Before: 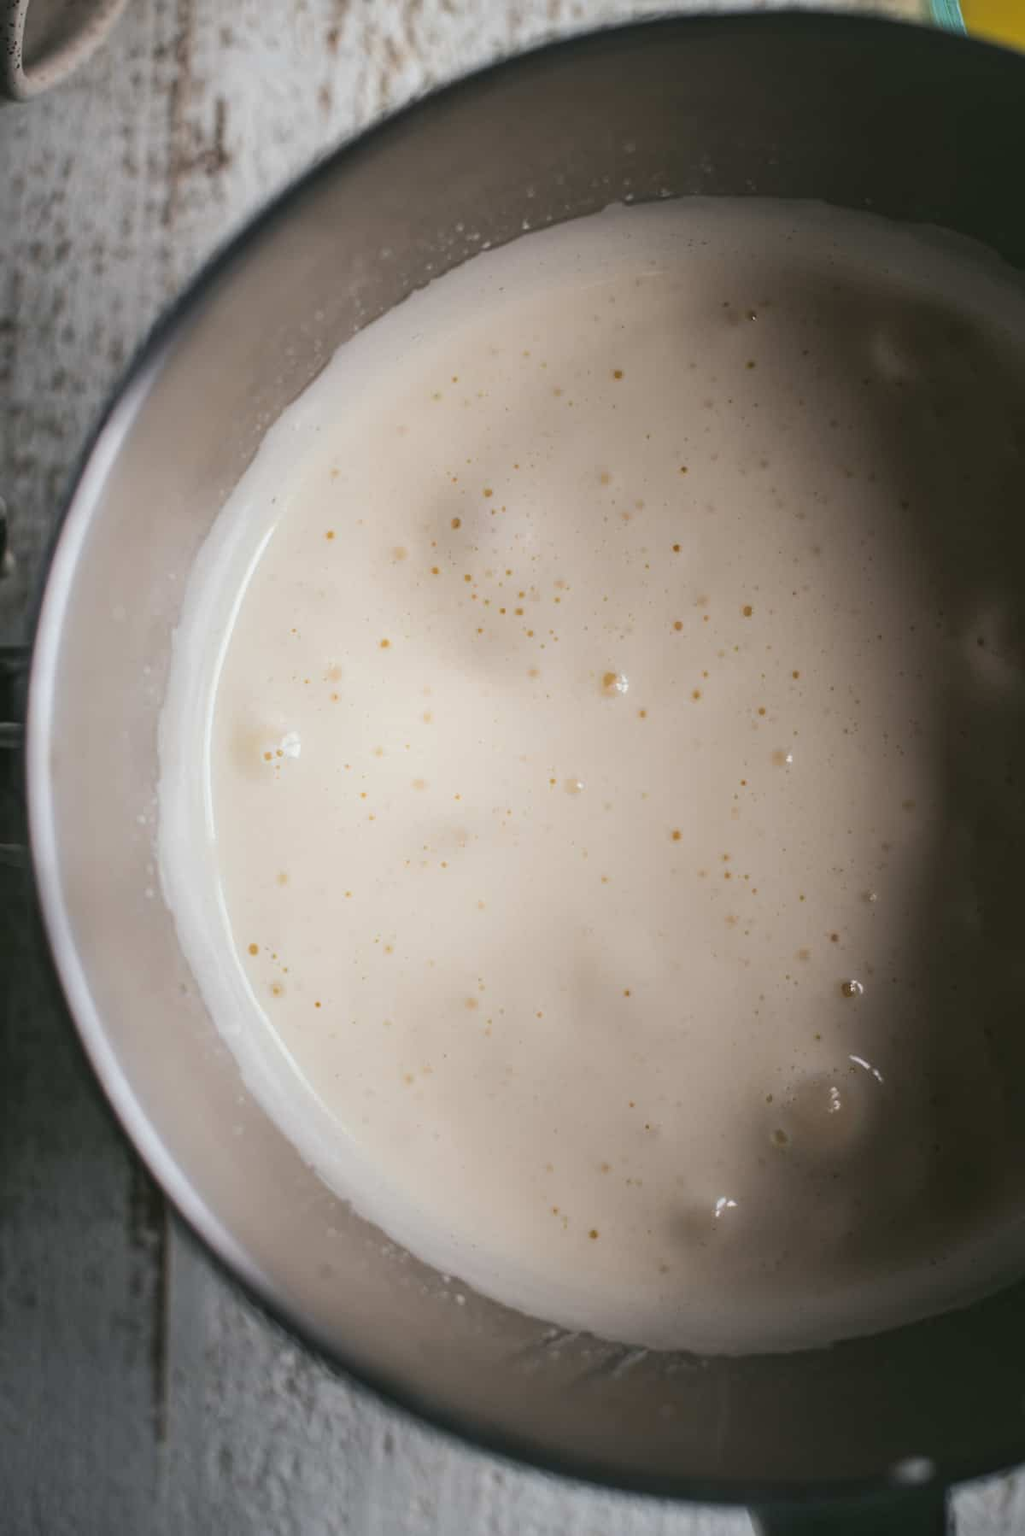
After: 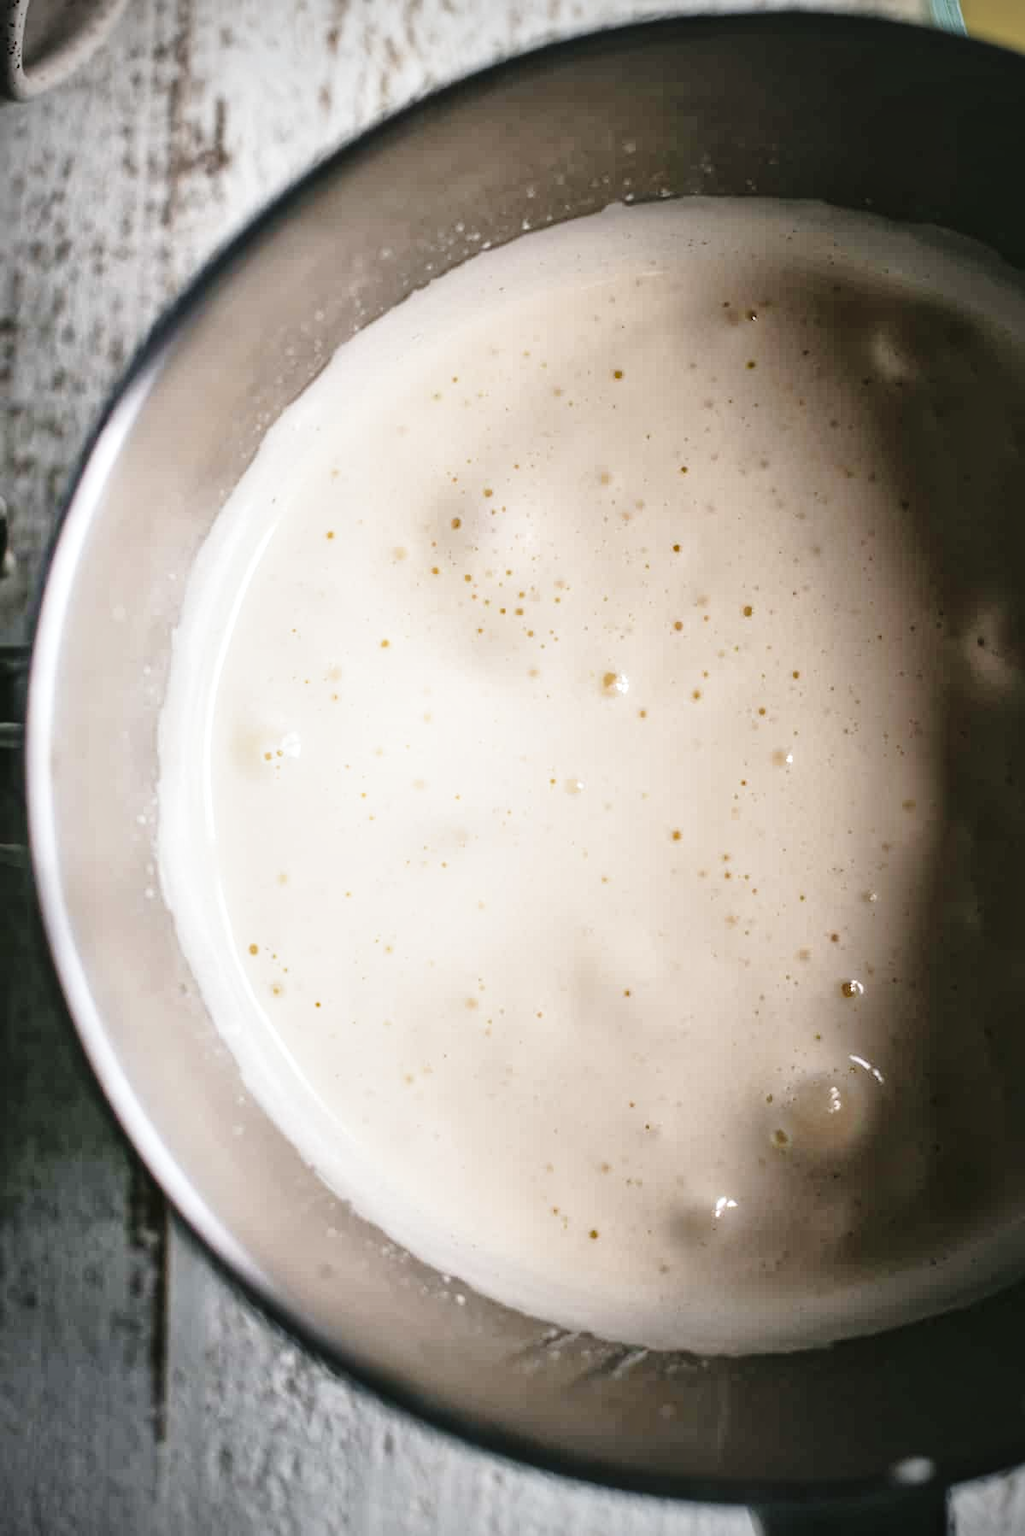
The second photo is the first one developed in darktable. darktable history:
vignetting: unbound false
local contrast: mode bilateral grid, contrast 20, coarseness 50, detail 161%, midtone range 0.2
base curve: curves: ch0 [(0, 0) (0.028, 0.03) (0.121, 0.232) (0.46, 0.748) (0.859, 0.968) (1, 1)], preserve colors none
